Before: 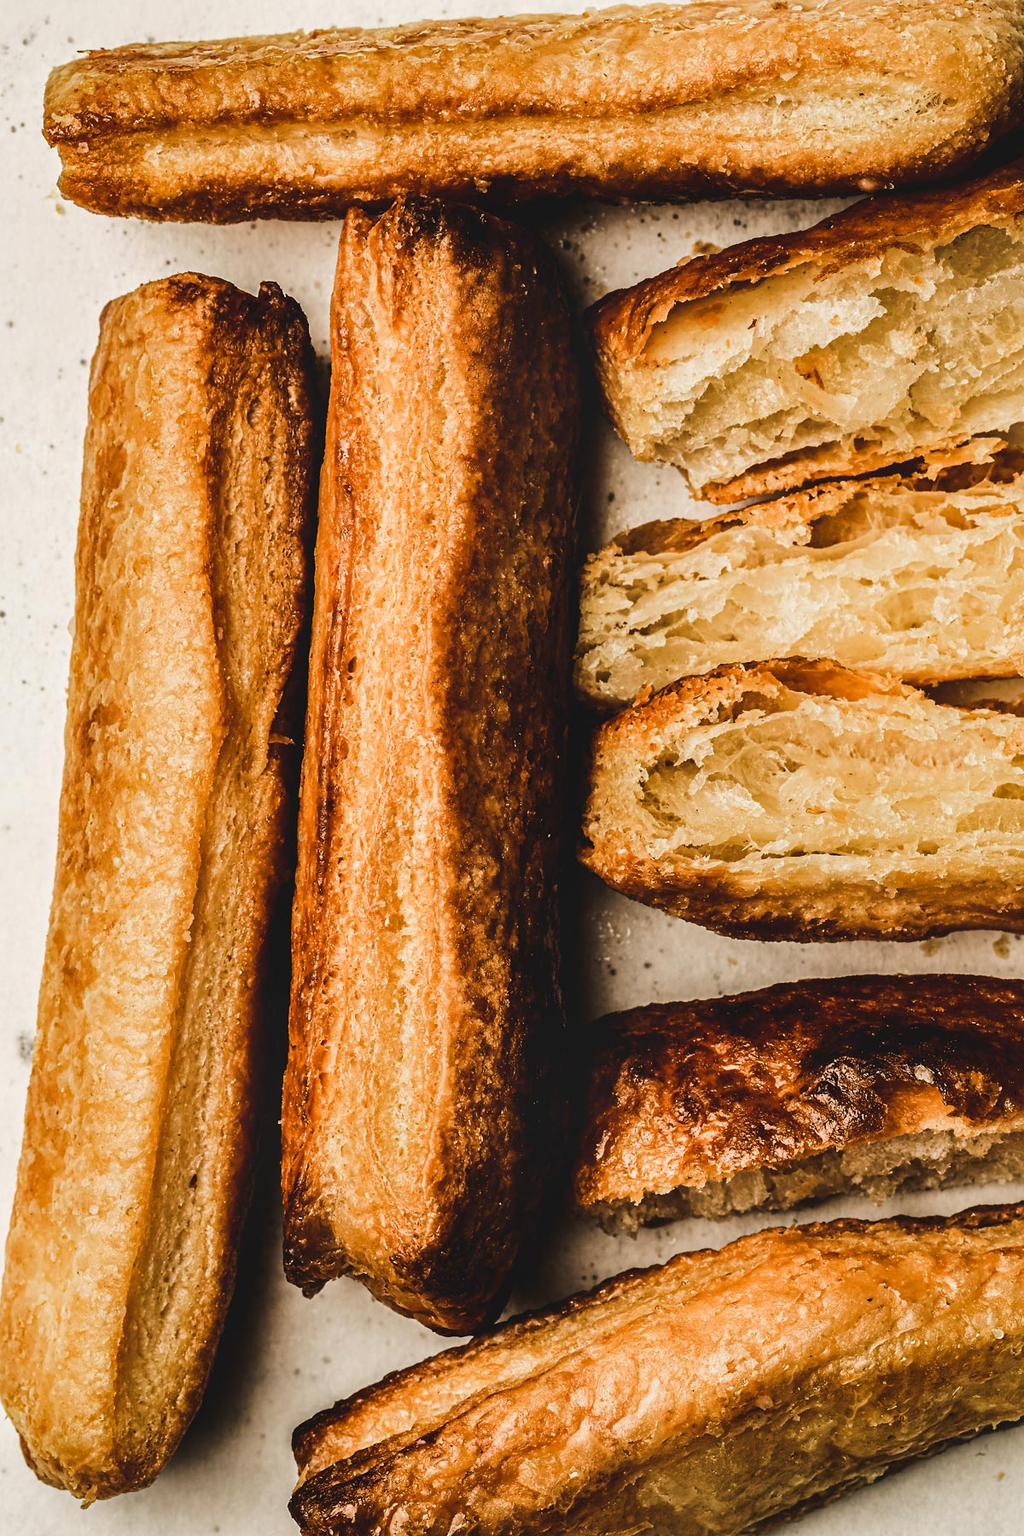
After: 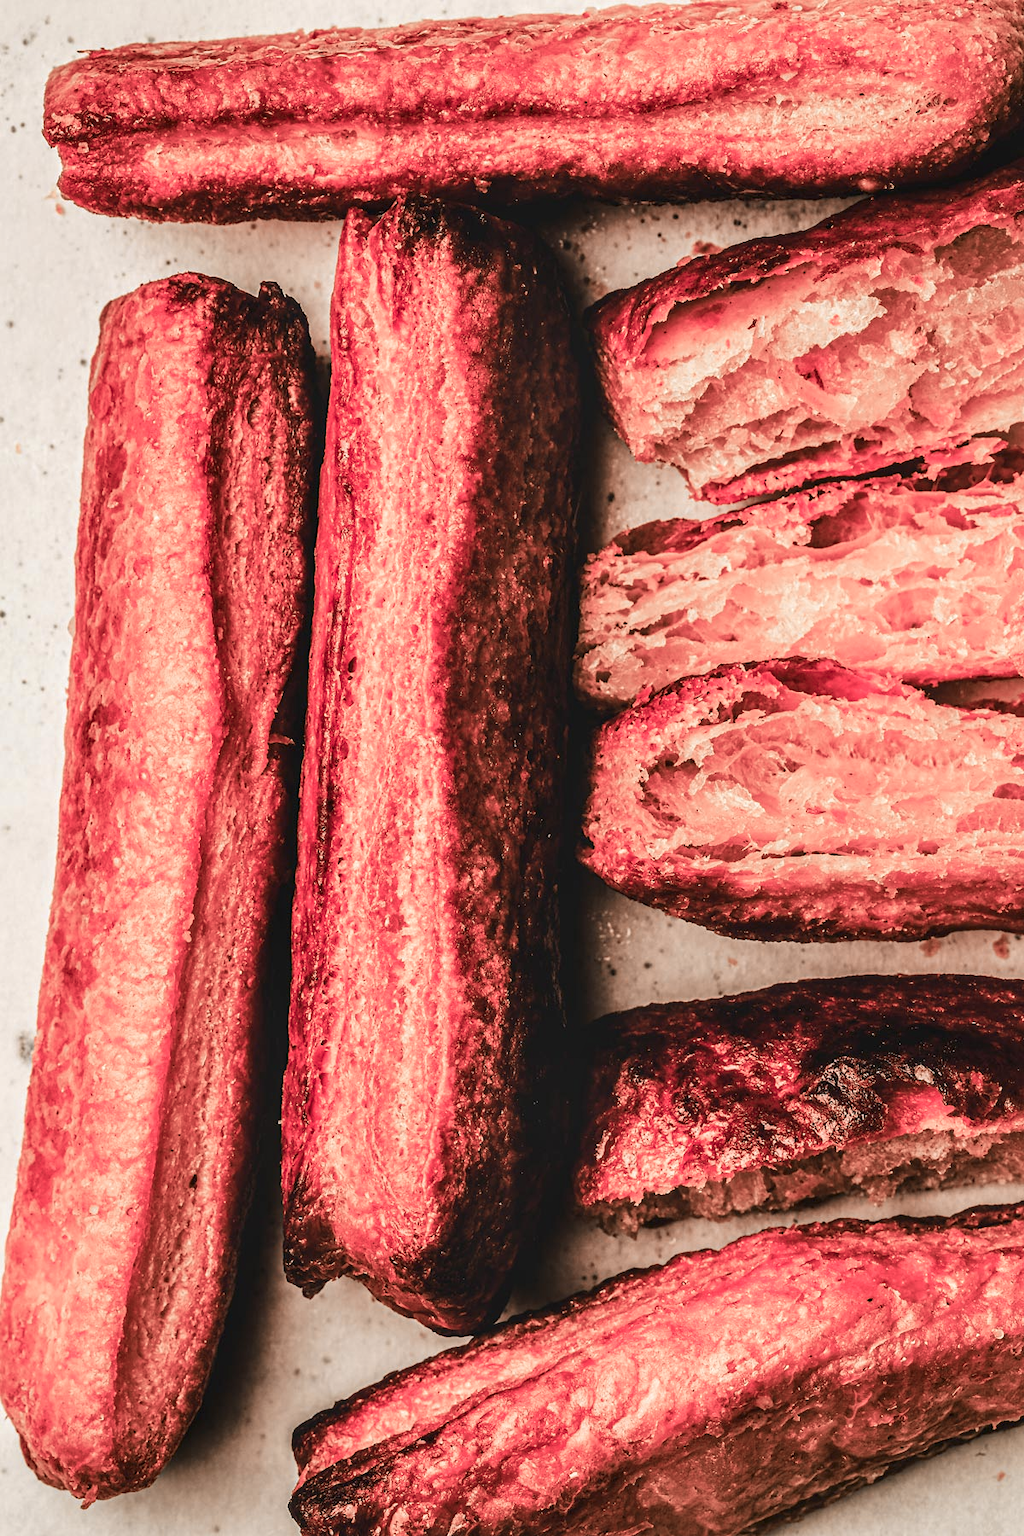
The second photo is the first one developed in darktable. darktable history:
local contrast: on, module defaults
color zones: curves: ch2 [(0, 0.488) (0.143, 0.417) (0.286, 0.212) (0.429, 0.179) (0.571, 0.154) (0.714, 0.415) (0.857, 0.495) (1, 0.488)]
white balance: emerald 1
